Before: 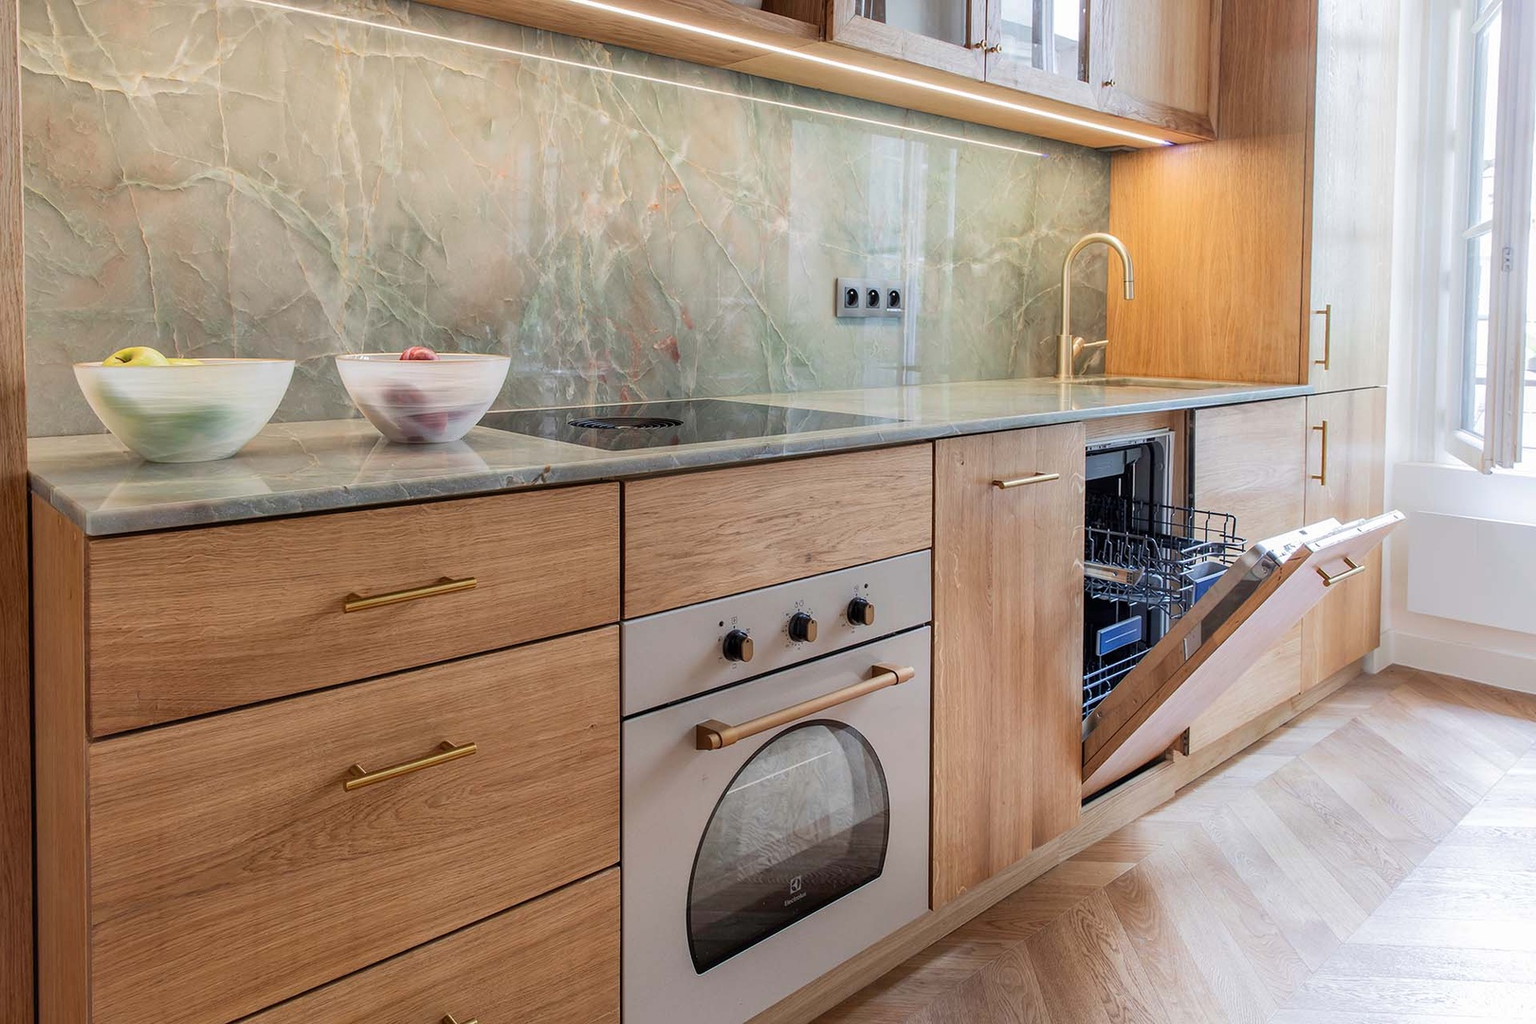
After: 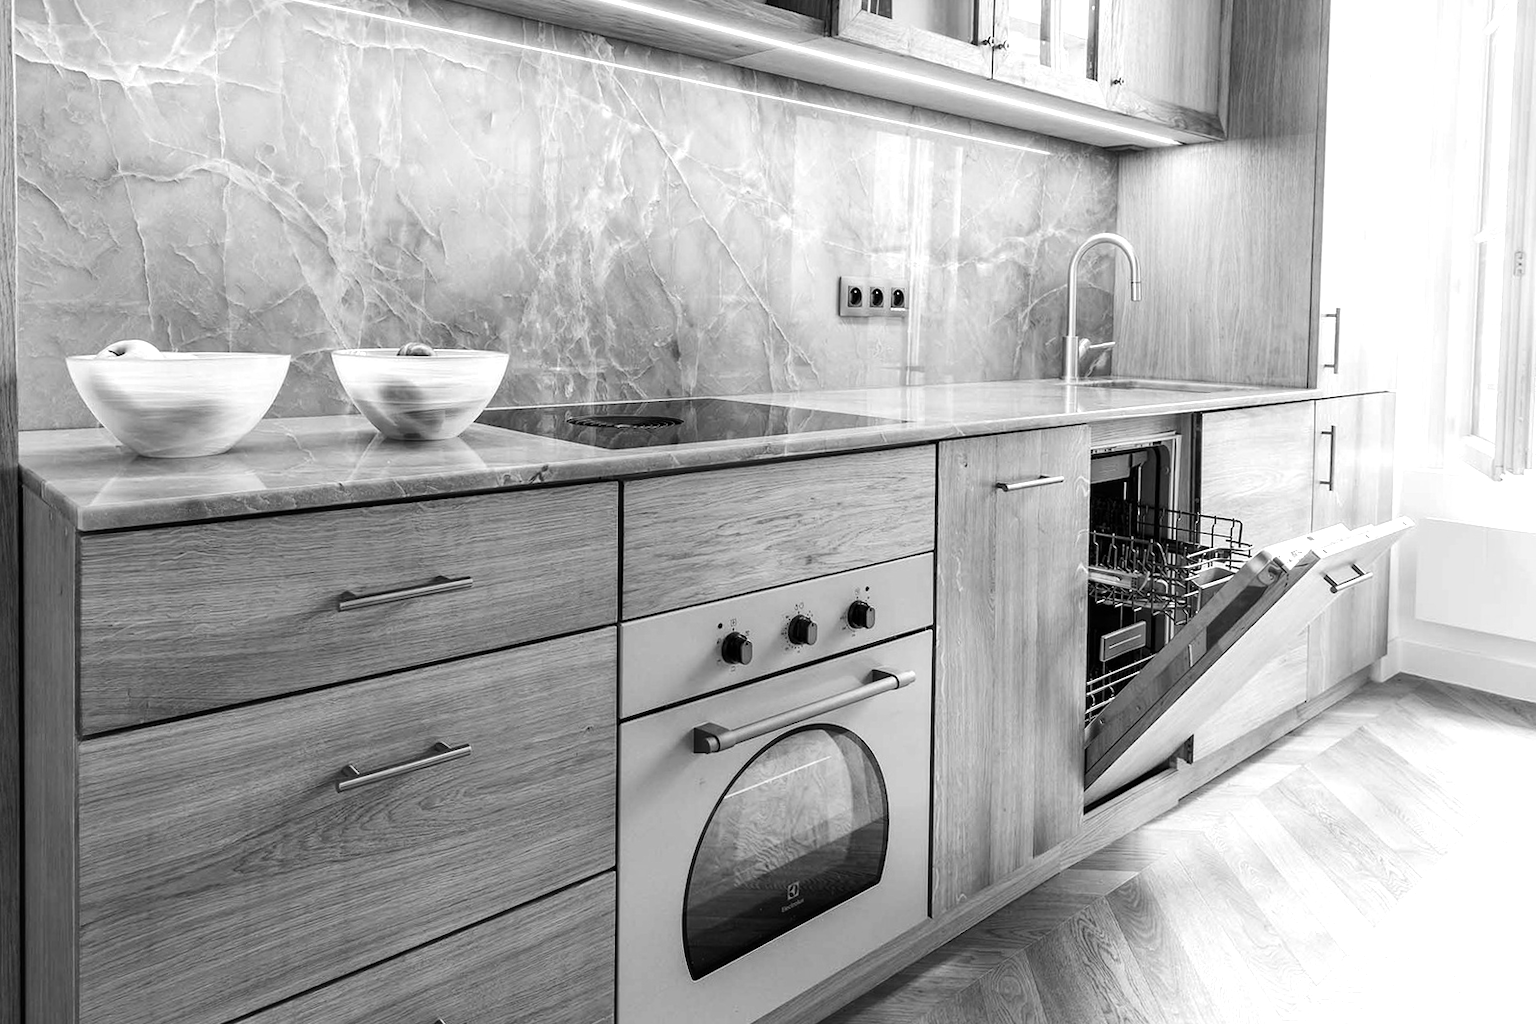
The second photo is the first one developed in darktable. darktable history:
monochrome: a 16.01, b -2.65, highlights 0.52
crop and rotate: angle -0.5°
tone equalizer: -8 EV -0.75 EV, -7 EV -0.7 EV, -6 EV -0.6 EV, -5 EV -0.4 EV, -3 EV 0.4 EV, -2 EV 0.6 EV, -1 EV 0.7 EV, +0 EV 0.75 EV, edges refinement/feathering 500, mask exposure compensation -1.57 EV, preserve details no
